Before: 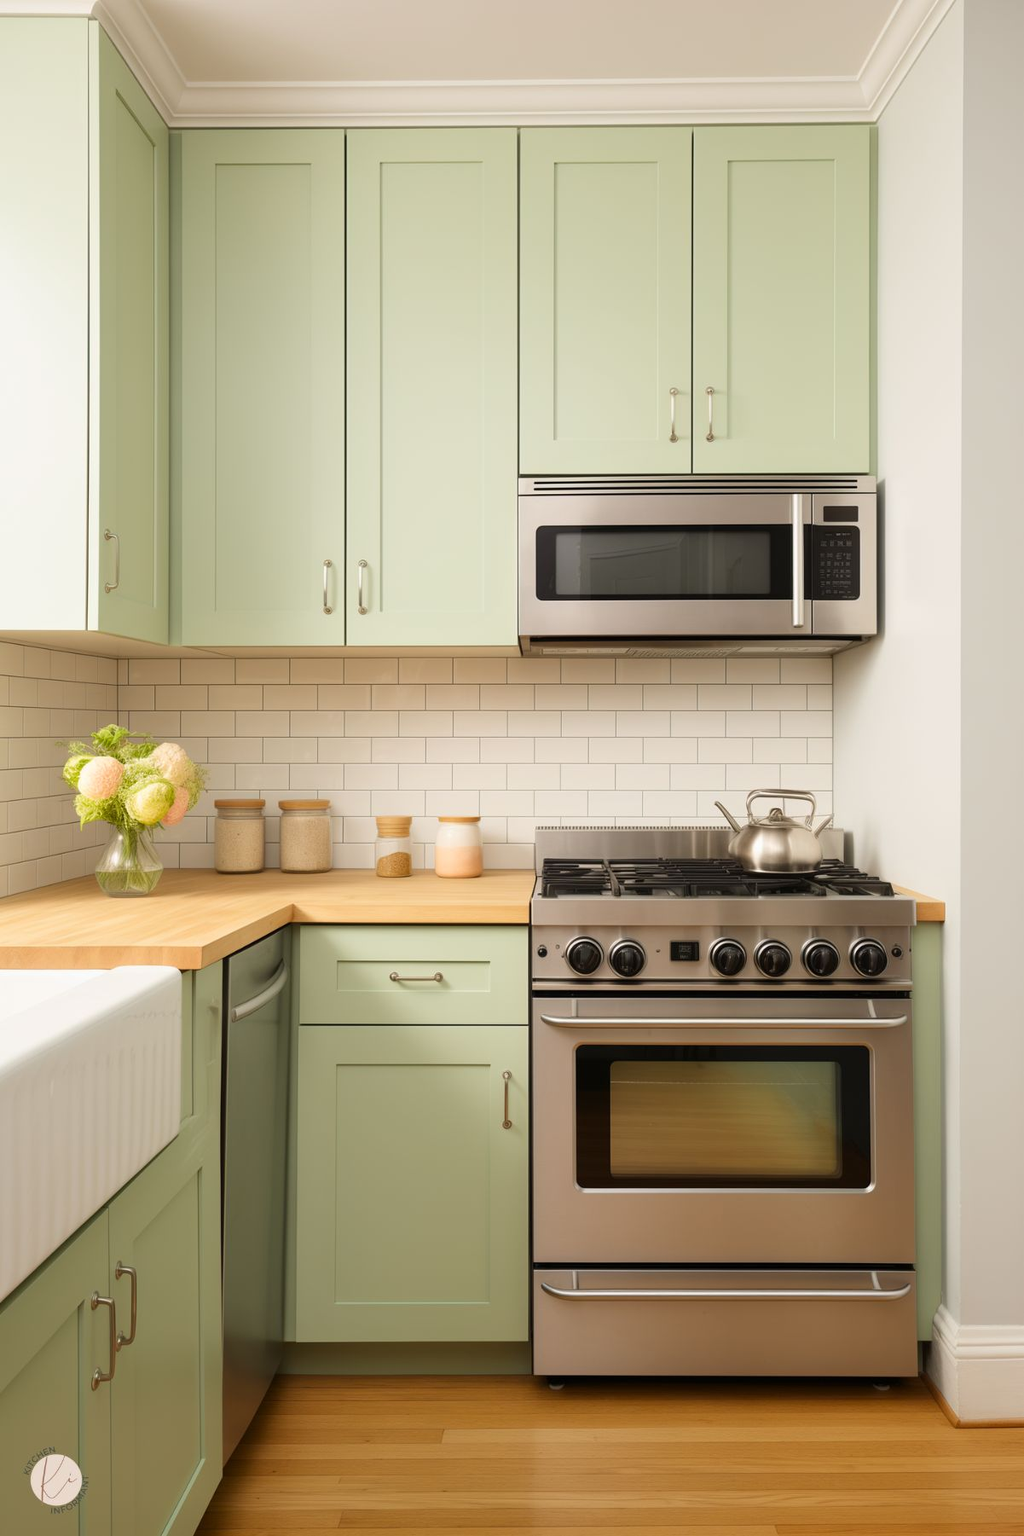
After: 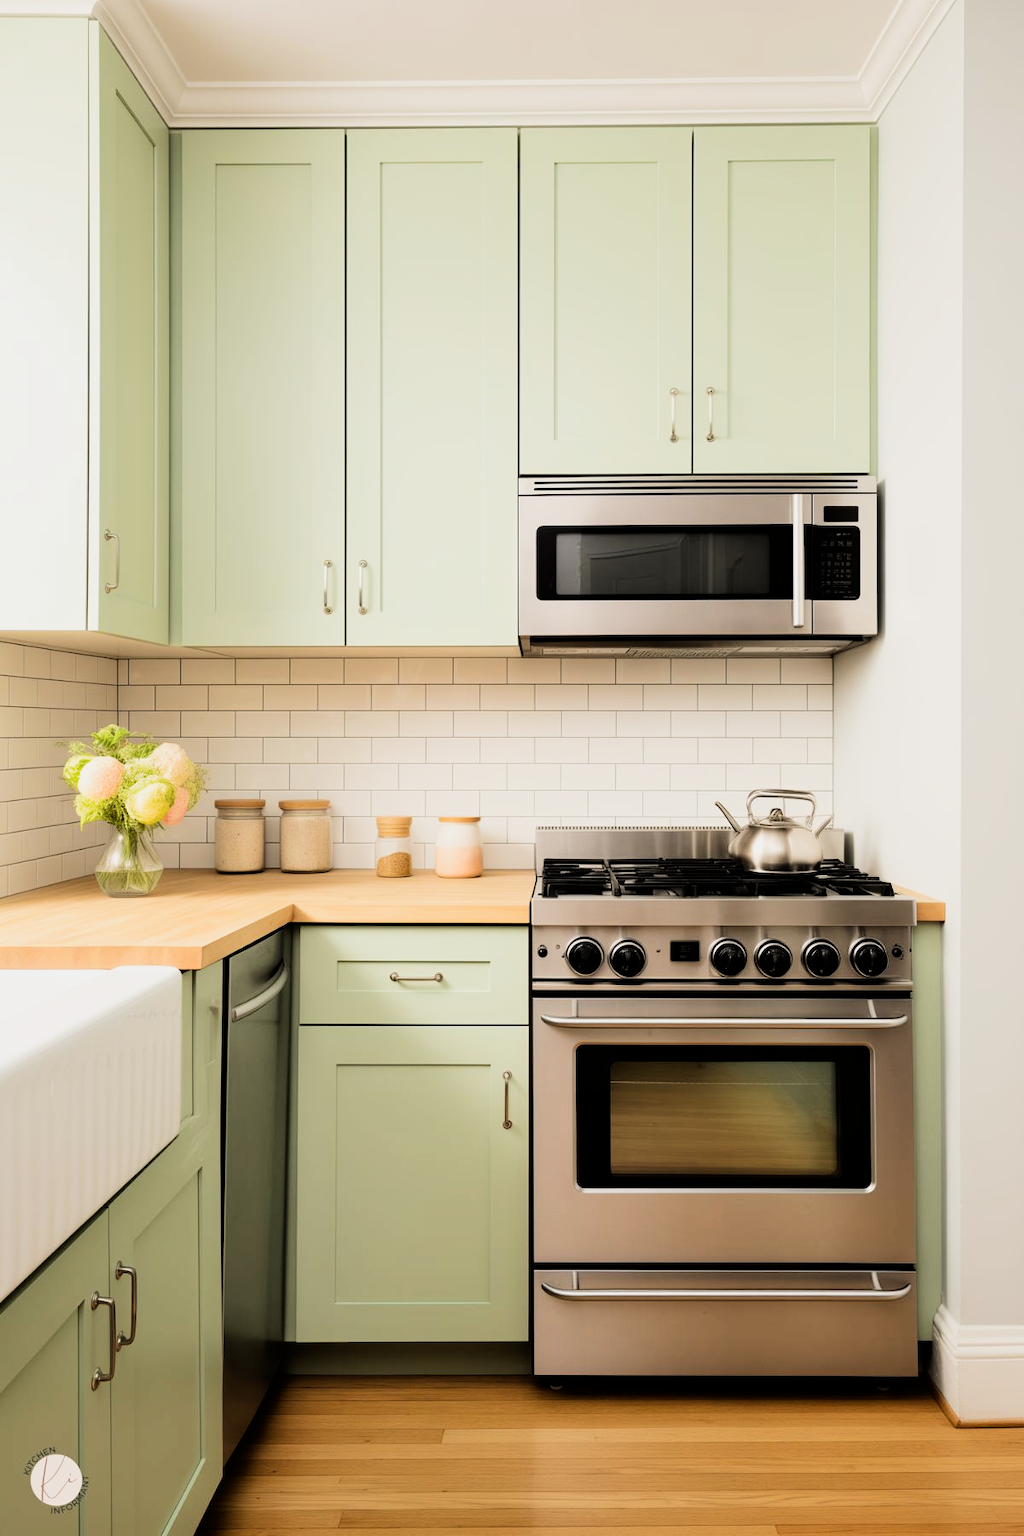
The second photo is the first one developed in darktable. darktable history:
tone equalizer: -8 EV -0.381 EV, -7 EV -0.37 EV, -6 EV -0.366 EV, -5 EV -0.199 EV, -3 EV 0.245 EV, -2 EV 0.359 EV, -1 EV 0.4 EV, +0 EV 0.422 EV, edges refinement/feathering 500, mask exposure compensation -1.57 EV, preserve details no
filmic rgb: black relative exposure -5 EV, white relative exposure 3.96 EV, hardness 2.89, contrast 1.396, highlights saturation mix -29.49%
